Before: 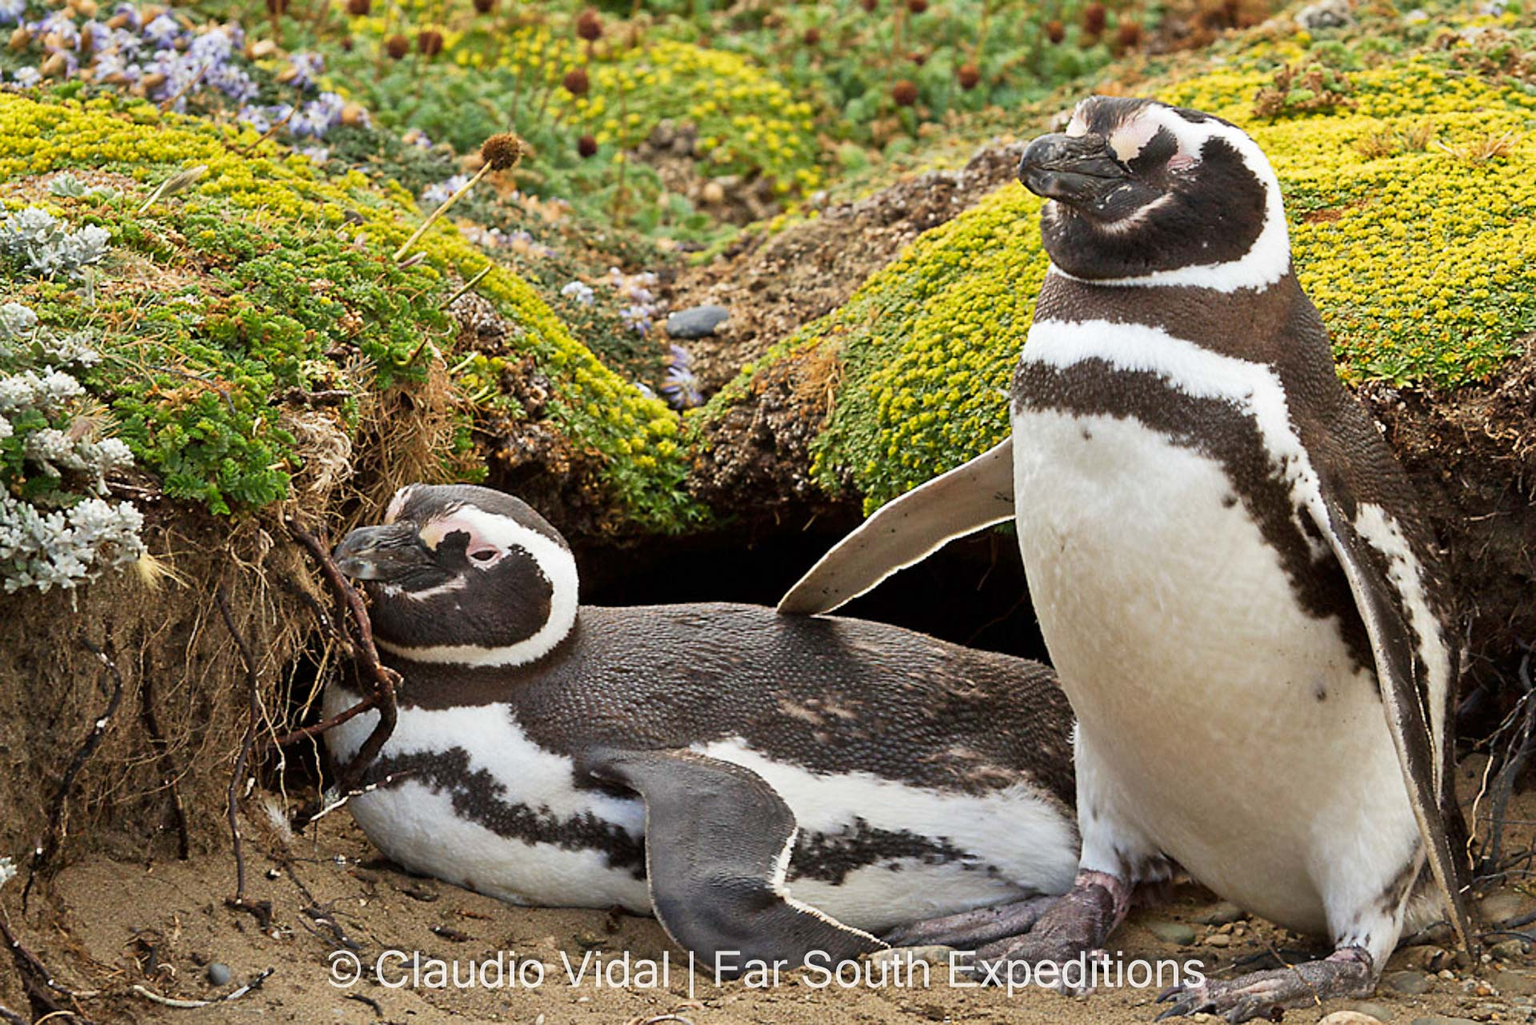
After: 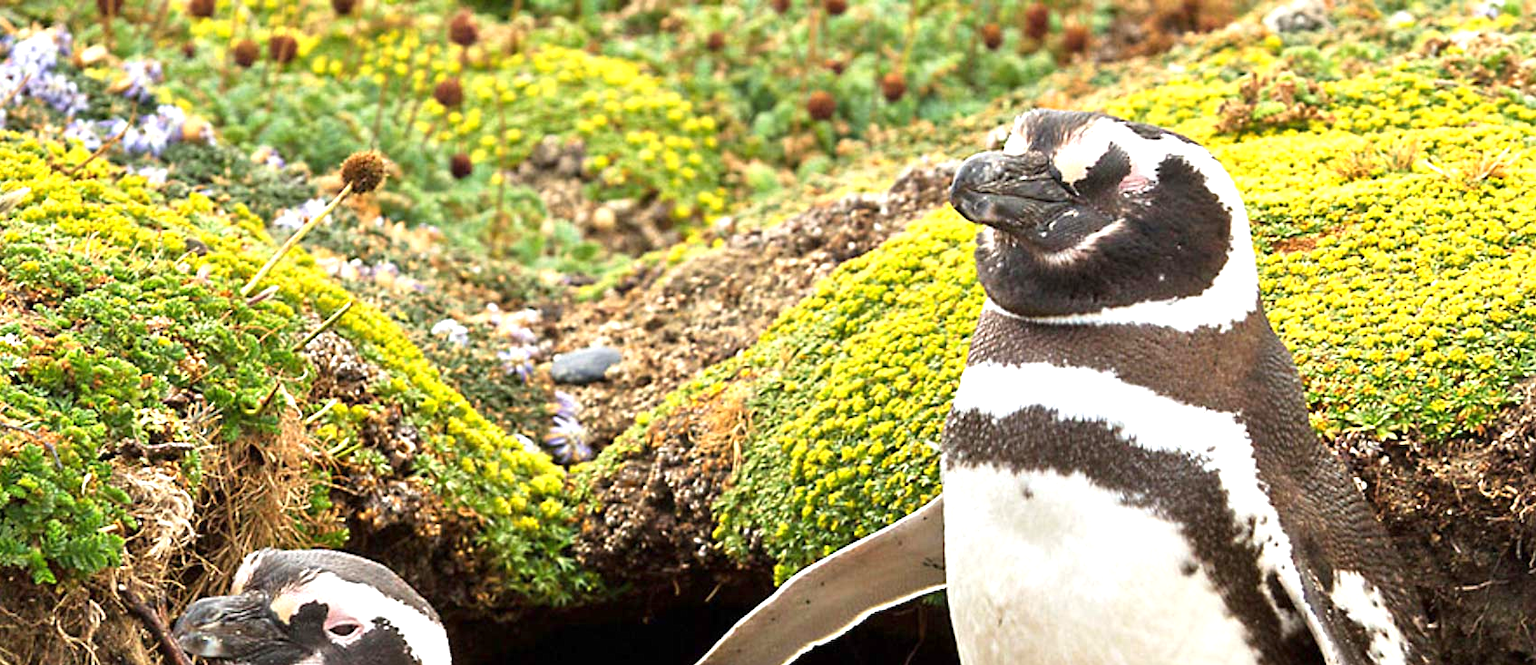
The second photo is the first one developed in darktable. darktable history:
crop and rotate: left 11.812%, bottom 42.776%
exposure: exposure 0.785 EV, compensate highlight preservation false
